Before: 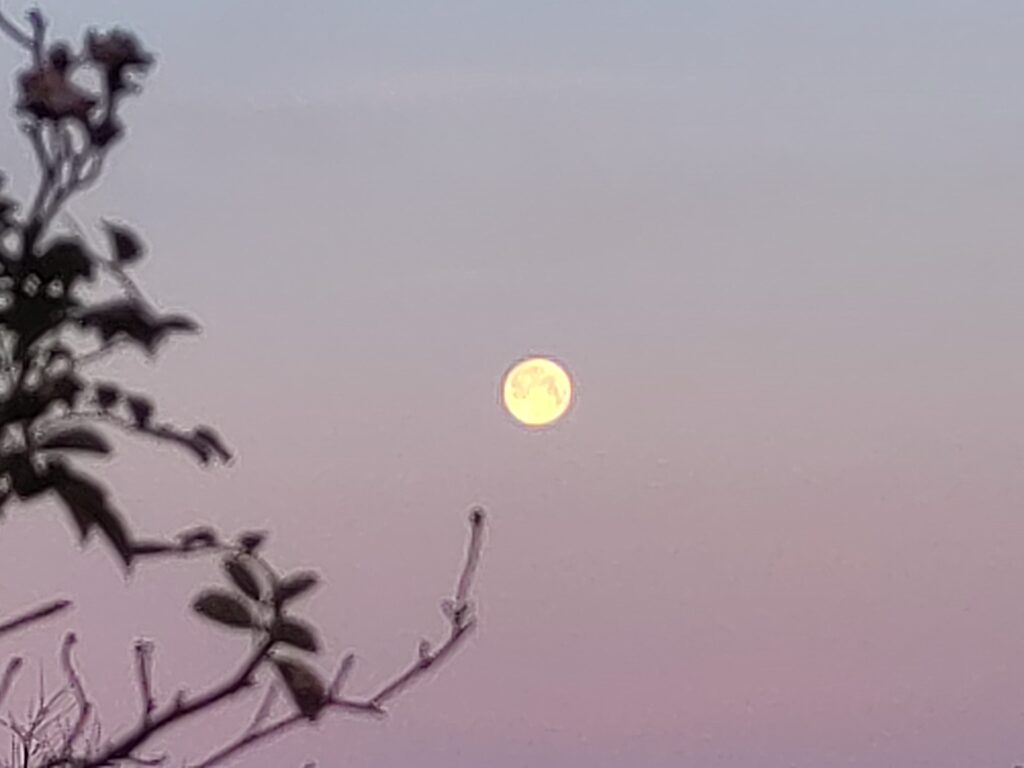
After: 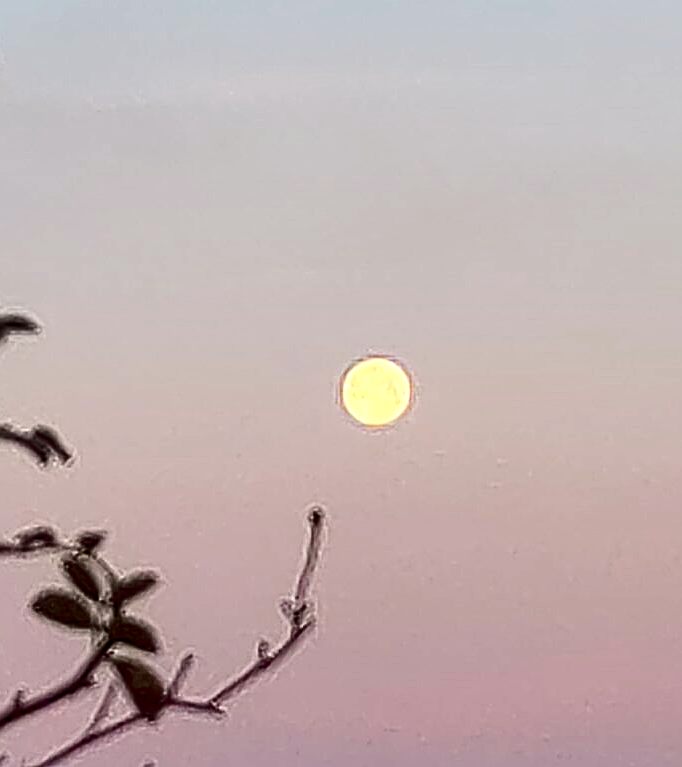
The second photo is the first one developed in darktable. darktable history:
color balance: mode lift, gamma, gain (sRGB), lift [1.04, 1, 1, 0.97], gamma [1.01, 1, 1, 0.97], gain [0.96, 1, 1, 0.97]
exposure: black level correction 0.007, exposure 0.093 EV, compensate highlight preservation false
sharpen: radius 1.685, amount 1.294
contrast brightness saturation: contrast 0.19, brightness -0.11, saturation 0.21
tone equalizer: -8 EV -0.417 EV, -7 EV -0.389 EV, -6 EV -0.333 EV, -5 EV -0.222 EV, -3 EV 0.222 EV, -2 EV 0.333 EV, -1 EV 0.389 EV, +0 EV 0.417 EV, edges refinement/feathering 500, mask exposure compensation -1.57 EV, preserve details no
crop and rotate: left 15.754%, right 17.579%
